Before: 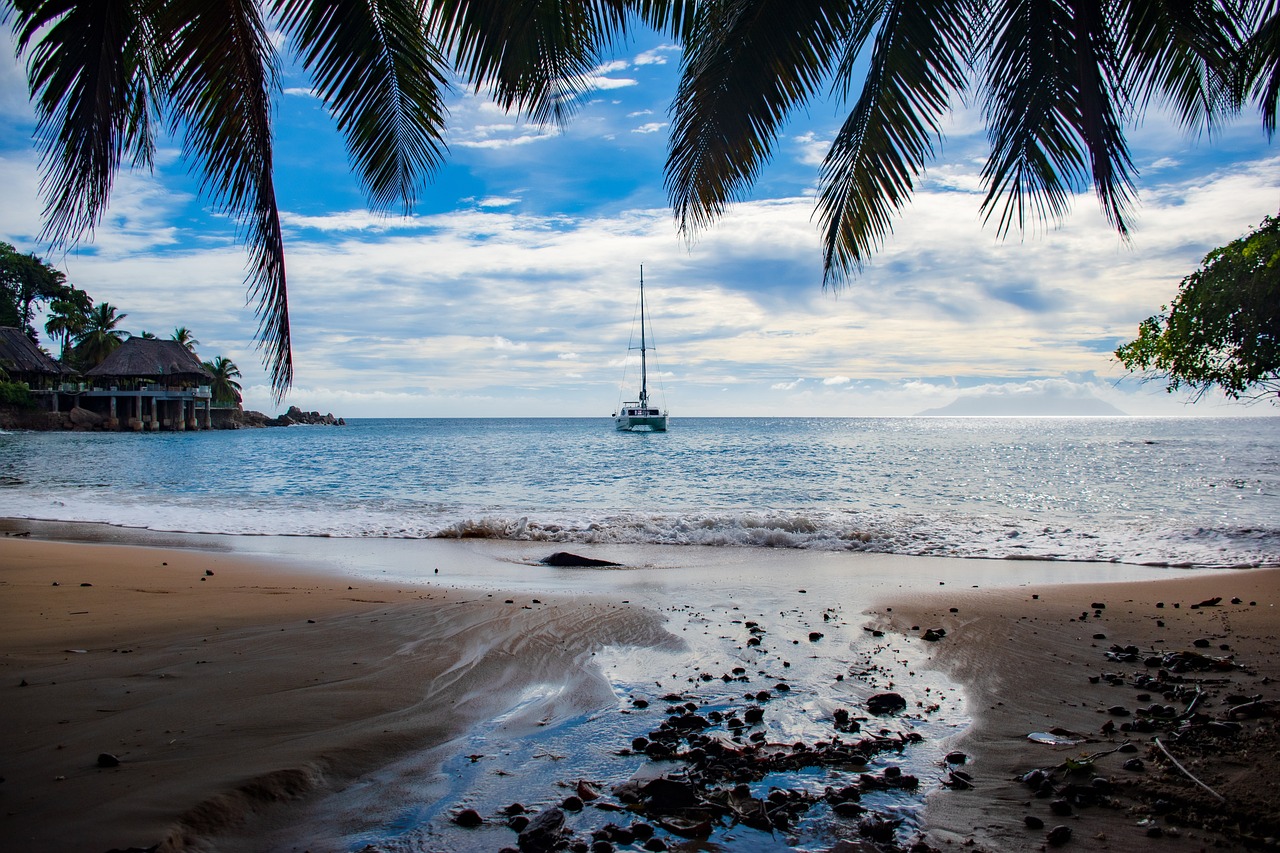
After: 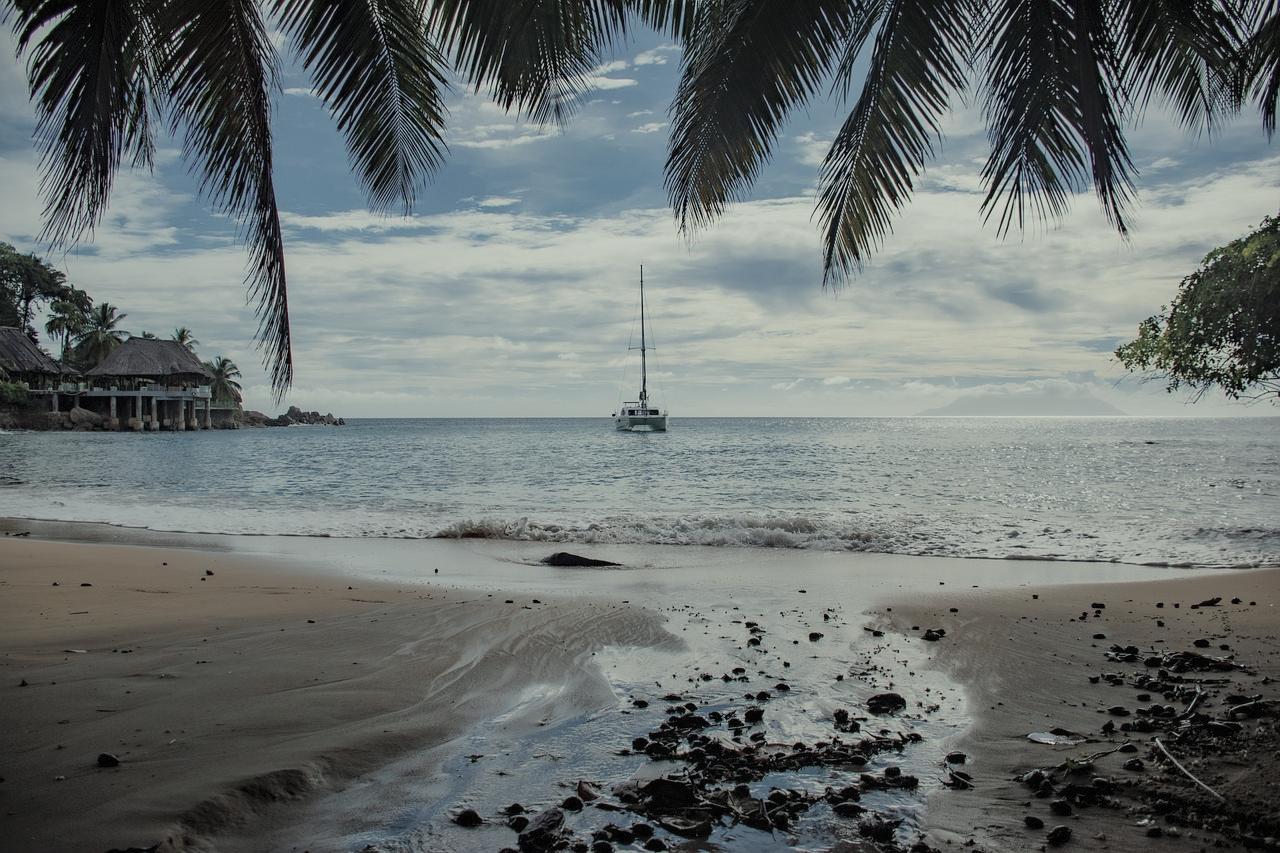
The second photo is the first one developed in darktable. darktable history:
color correction: highlights a* -4.82, highlights b* 5.05, saturation 0.946
tone equalizer: -8 EV -0.035 EV, -7 EV 0.032 EV, -6 EV -0.007 EV, -5 EV 0.008 EV, -4 EV -0.042 EV, -3 EV -0.241 EV, -2 EV -0.67 EV, -1 EV -0.966 EV, +0 EV -0.97 EV
contrast brightness saturation: brightness 0.181, saturation -0.515
